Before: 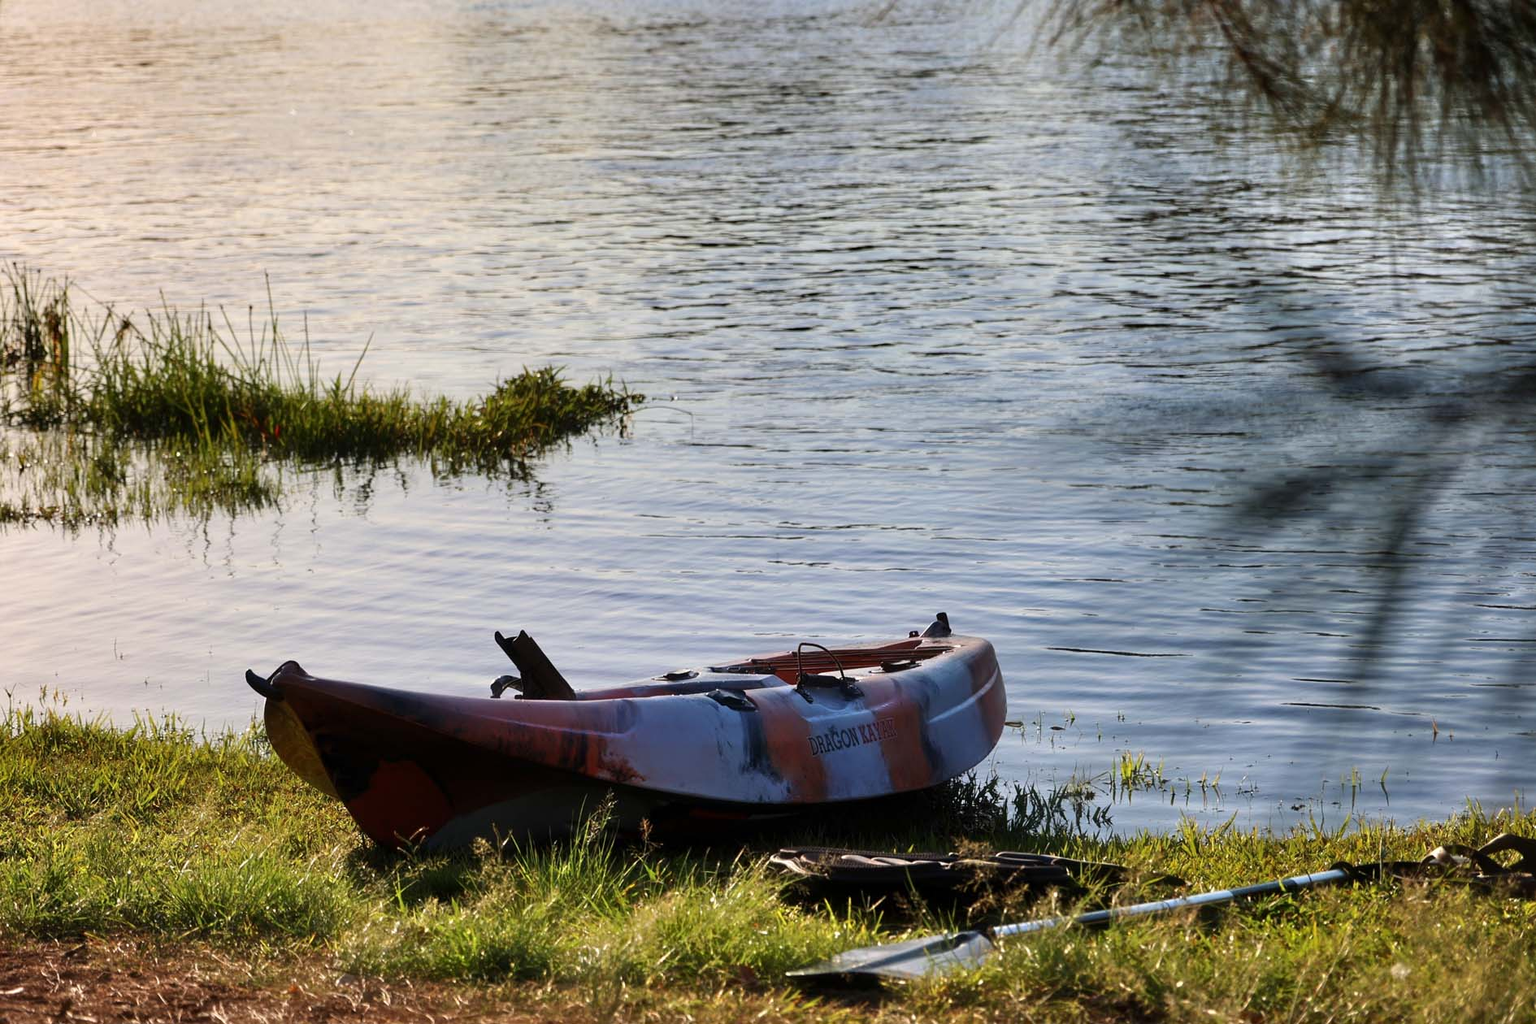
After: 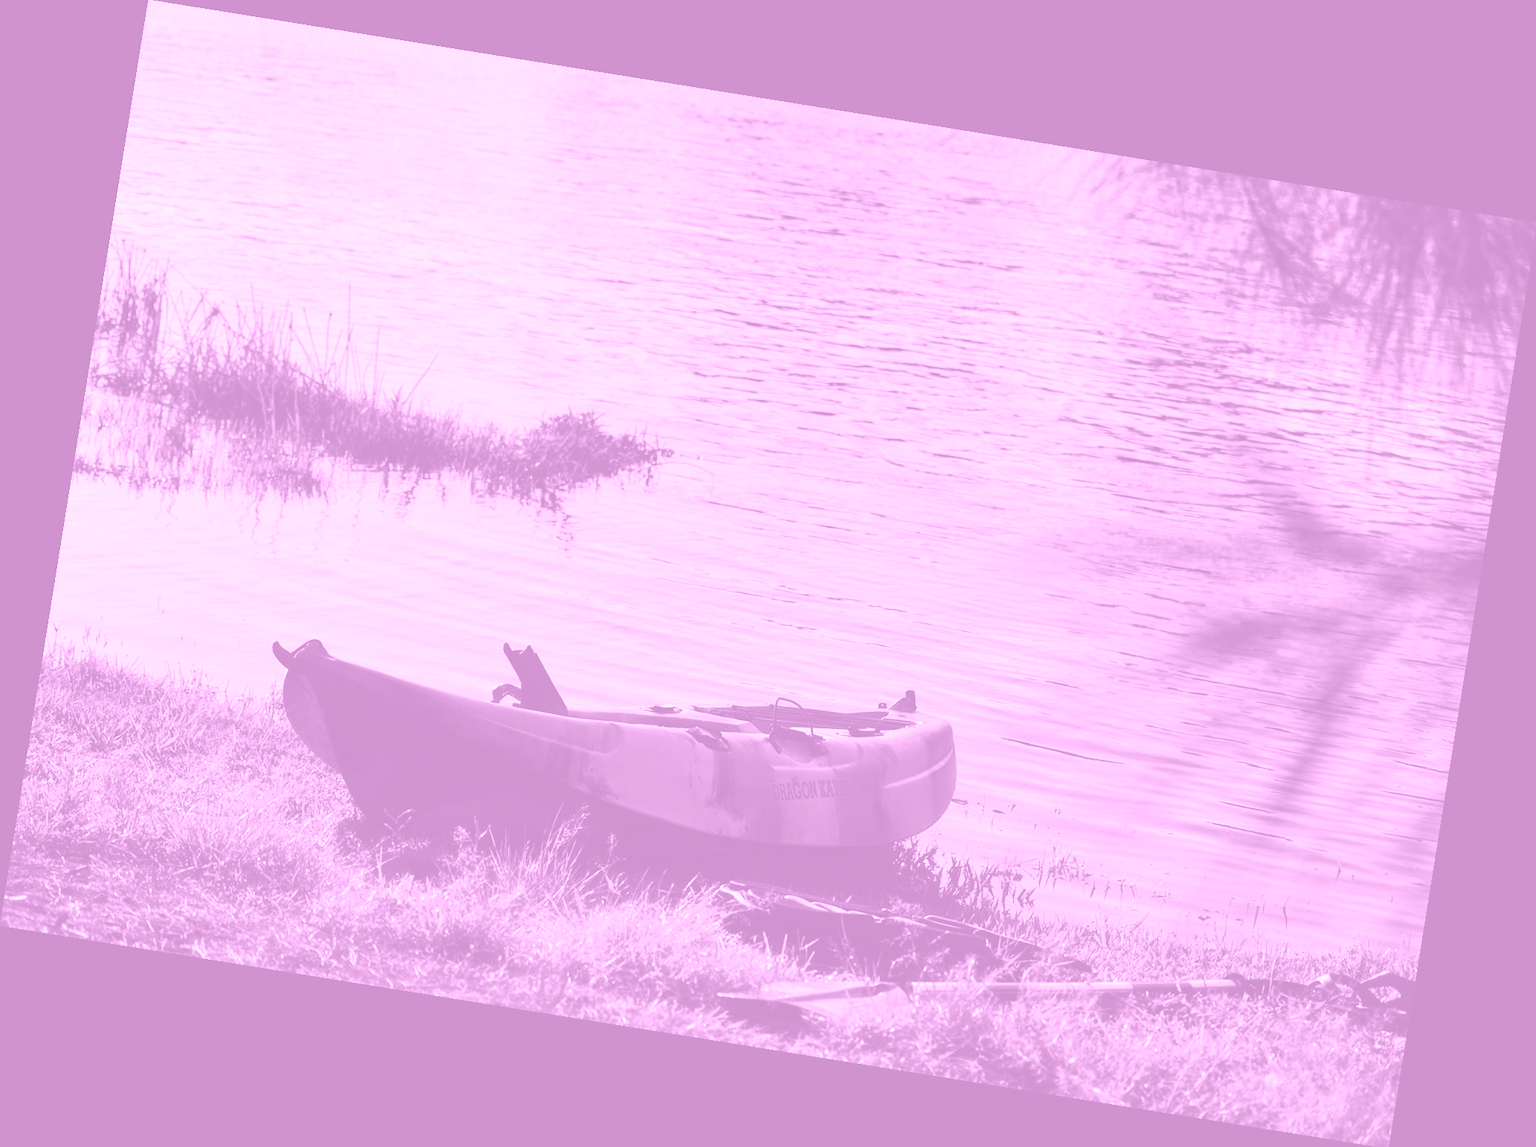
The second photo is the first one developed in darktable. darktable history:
rotate and perspective: rotation 9.12°, automatic cropping off
colorize: hue 331.2°, saturation 69%, source mix 30.28%, lightness 69.02%, version 1
white balance: emerald 1
color balance rgb: global offset › luminance 0.71%, perceptual saturation grading › global saturation -11.5%, perceptual brilliance grading › highlights 17.77%, perceptual brilliance grading › mid-tones 31.71%, perceptual brilliance grading › shadows -31.01%, global vibrance 50%
